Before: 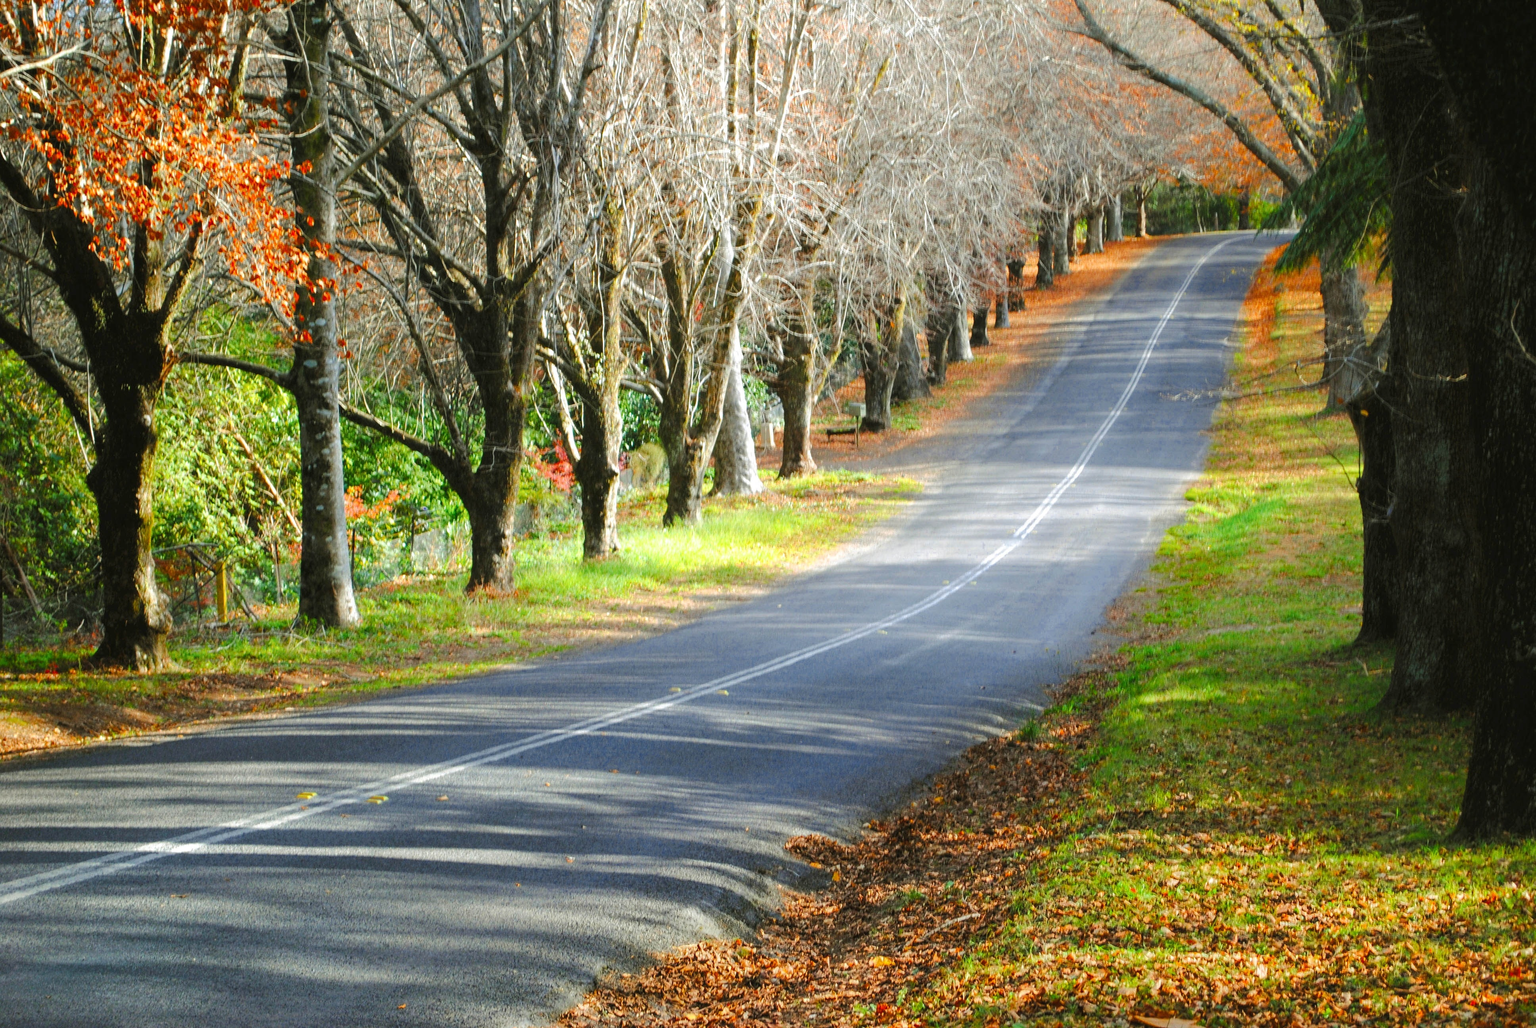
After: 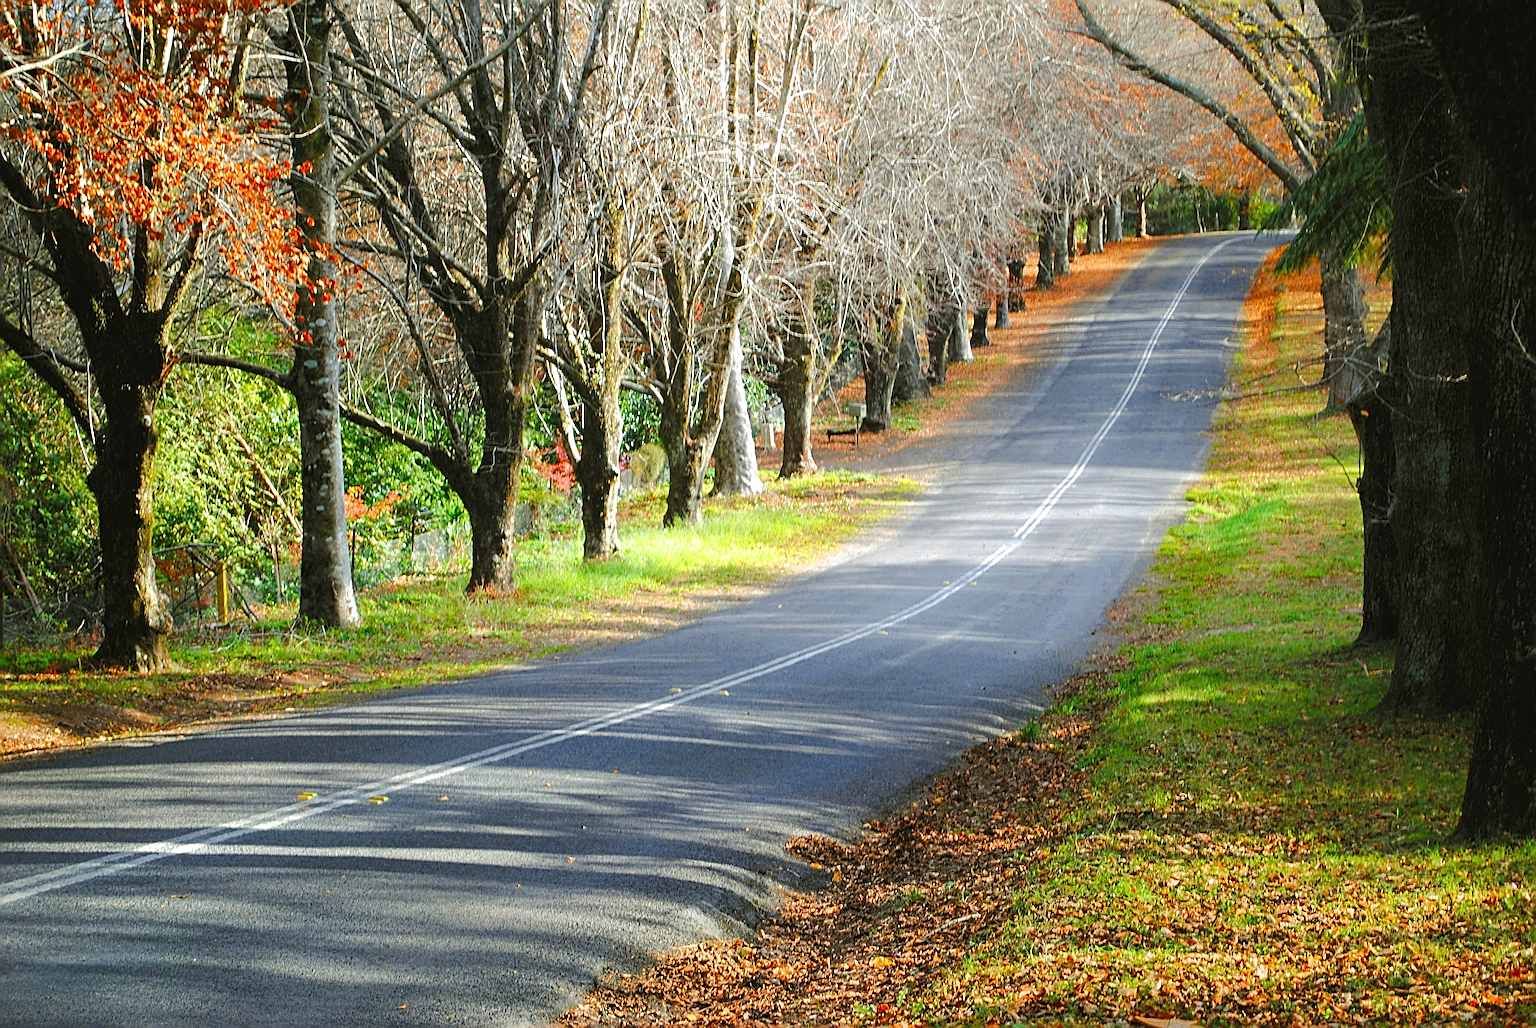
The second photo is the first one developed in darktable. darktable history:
sharpen: radius 3.715, amount 0.915
